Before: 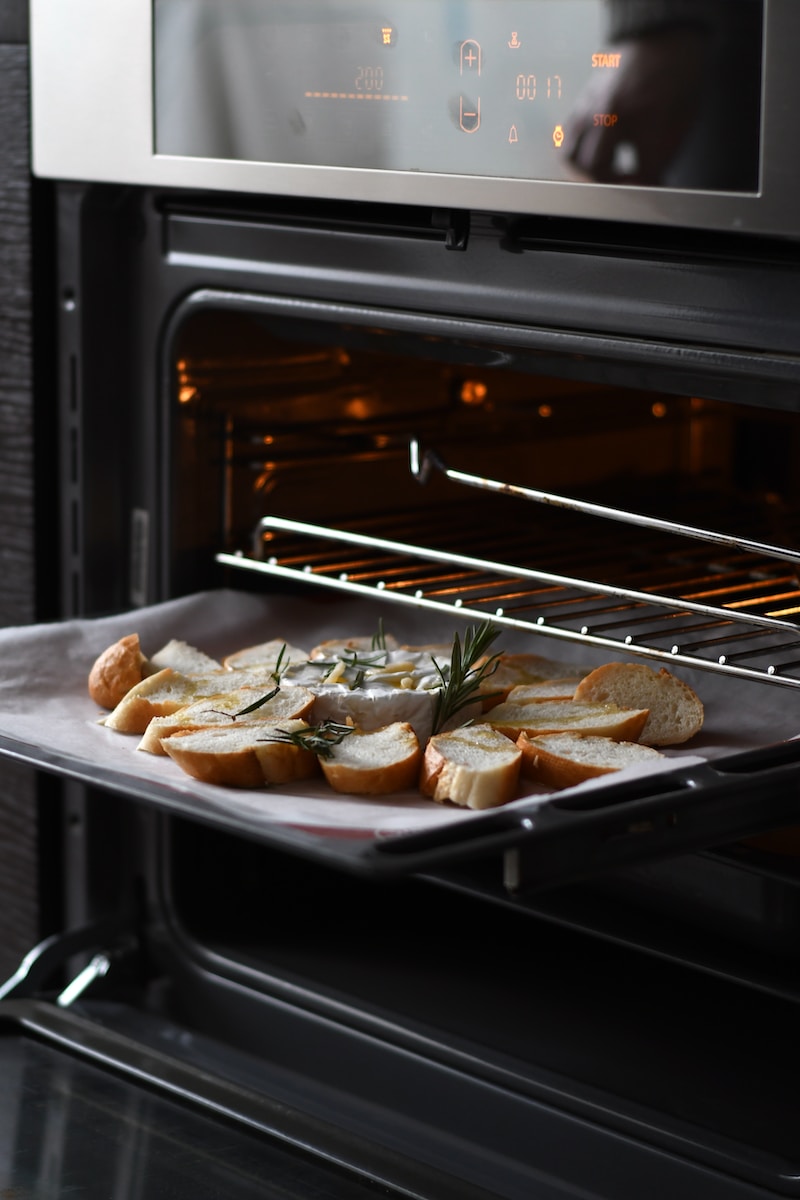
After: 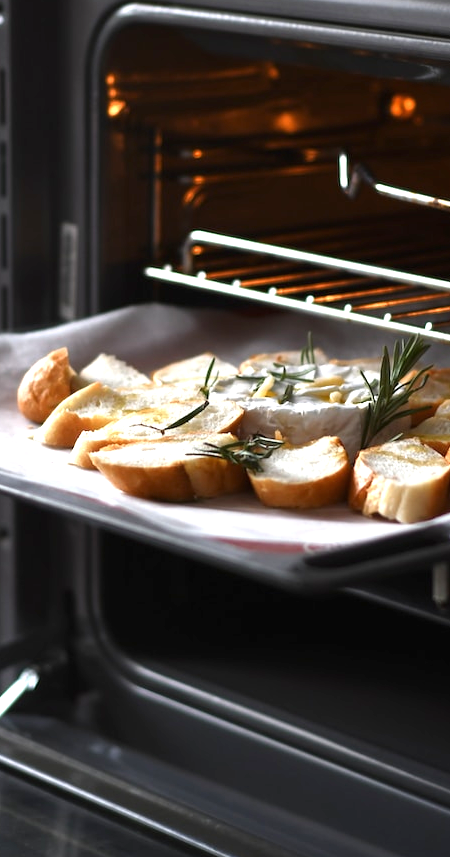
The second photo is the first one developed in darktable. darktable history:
crop: left 8.966%, top 23.852%, right 34.699%, bottom 4.703%
exposure: black level correction 0, exposure 1 EV, compensate exposure bias true, compensate highlight preservation false
